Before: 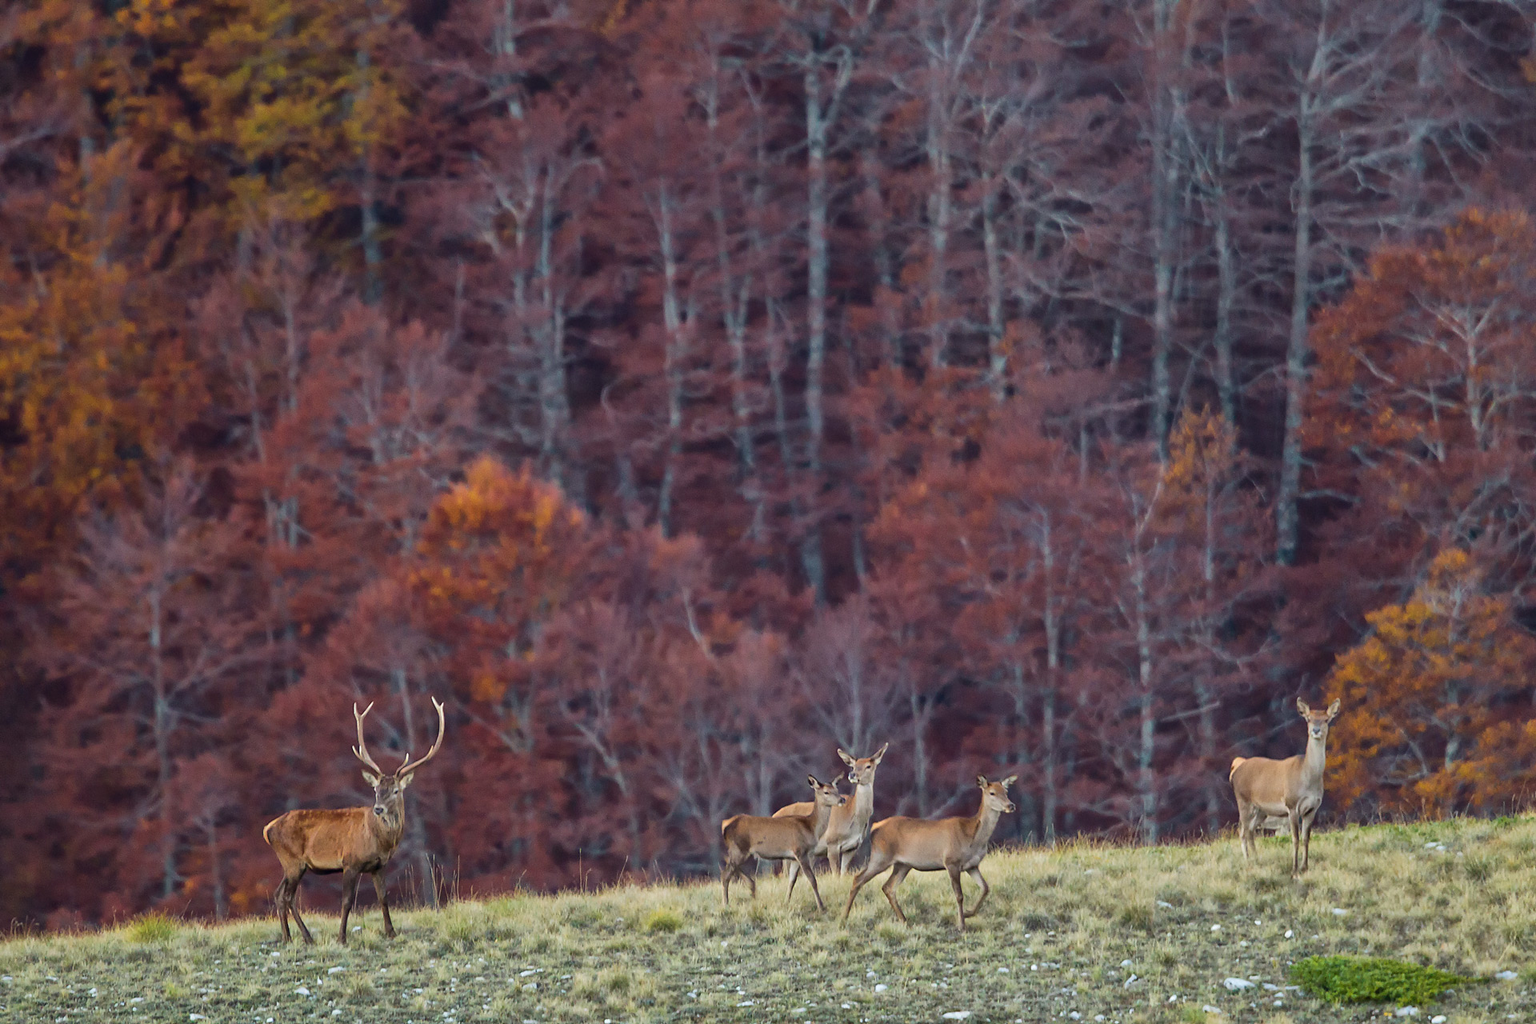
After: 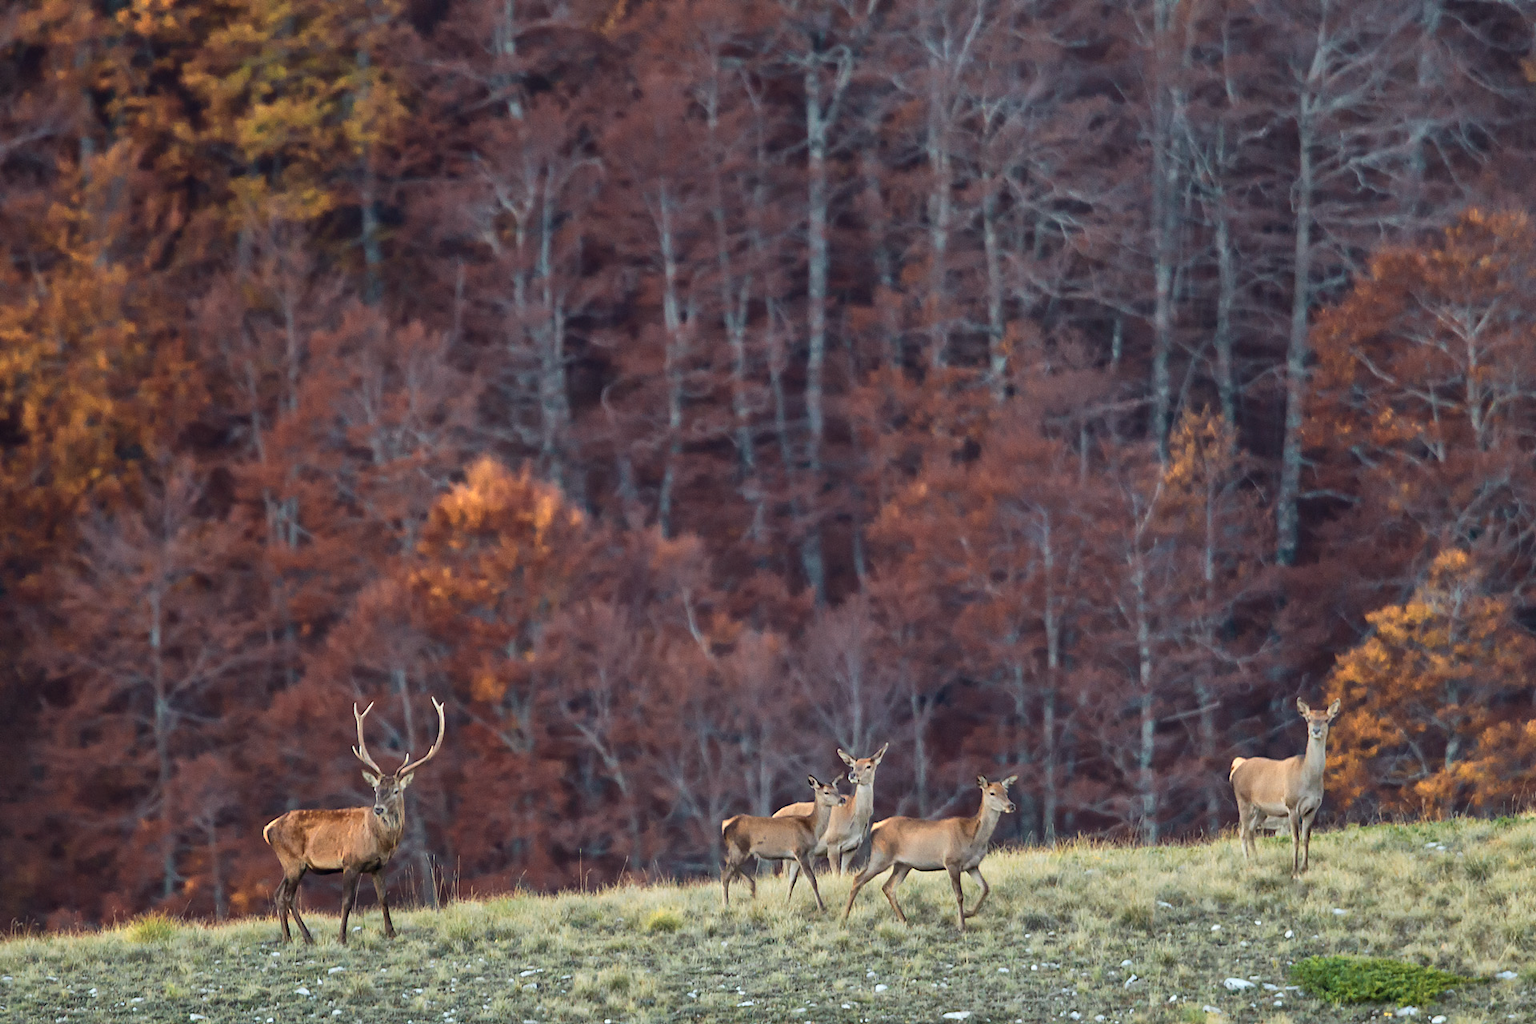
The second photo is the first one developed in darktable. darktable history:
color zones: curves: ch0 [(0.018, 0.548) (0.197, 0.654) (0.425, 0.447) (0.605, 0.658) (0.732, 0.579)]; ch1 [(0.105, 0.531) (0.224, 0.531) (0.386, 0.39) (0.618, 0.456) (0.732, 0.456) (0.956, 0.421)]; ch2 [(0.039, 0.583) (0.215, 0.465) (0.399, 0.544) (0.465, 0.548) (0.614, 0.447) (0.724, 0.43) (0.882, 0.623) (0.956, 0.632)]
white balance: red 0.978, blue 0.999
